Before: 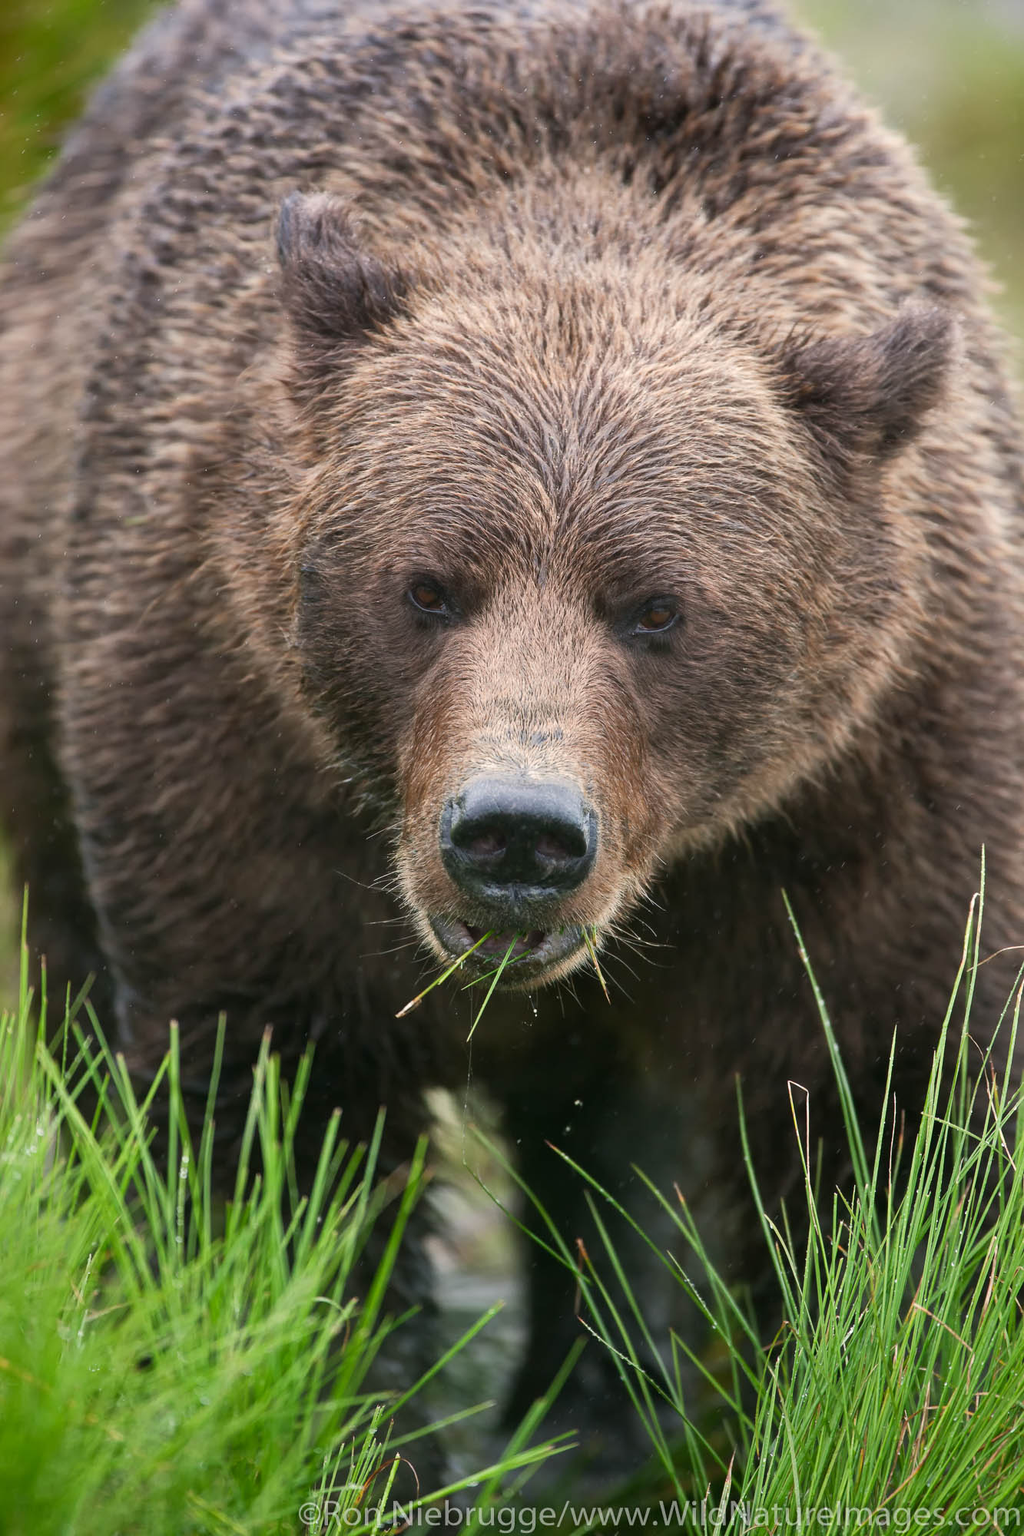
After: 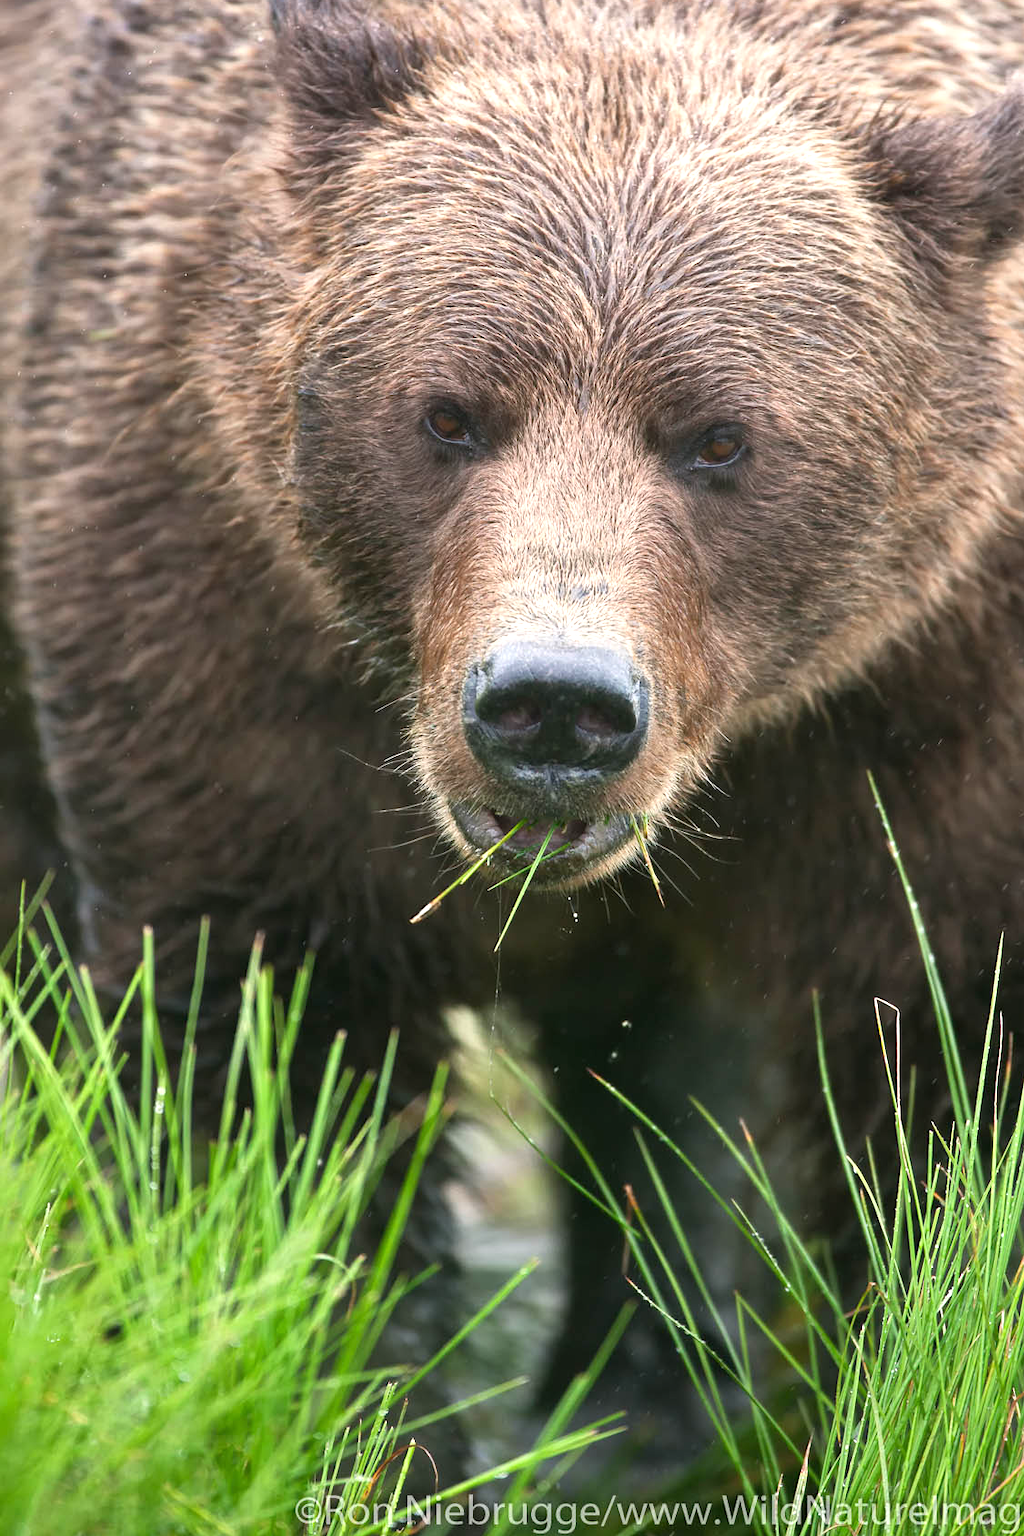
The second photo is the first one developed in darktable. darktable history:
crop and rotate: left 4.842%, top 15.51%, right 10.668%
exposure: black level correction 0, exposure 0.7 EV, compensate exposure bias true, compensate highlight preservation false
